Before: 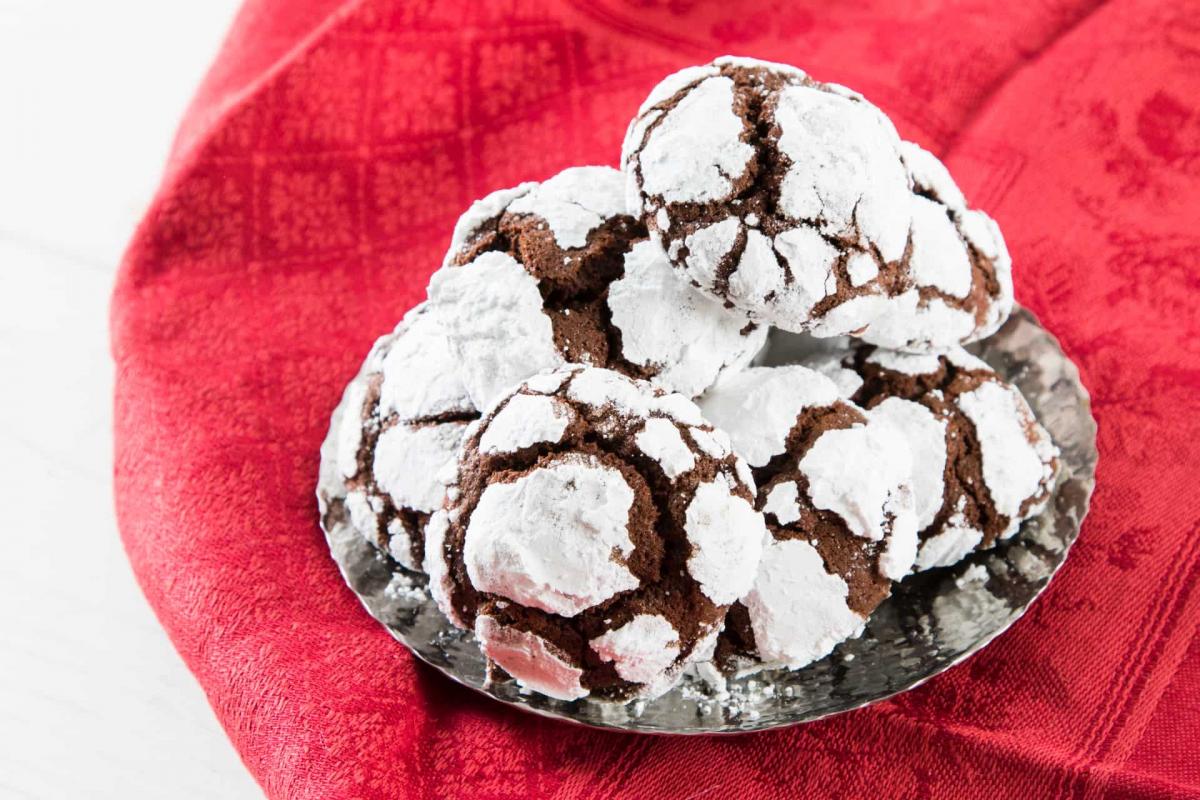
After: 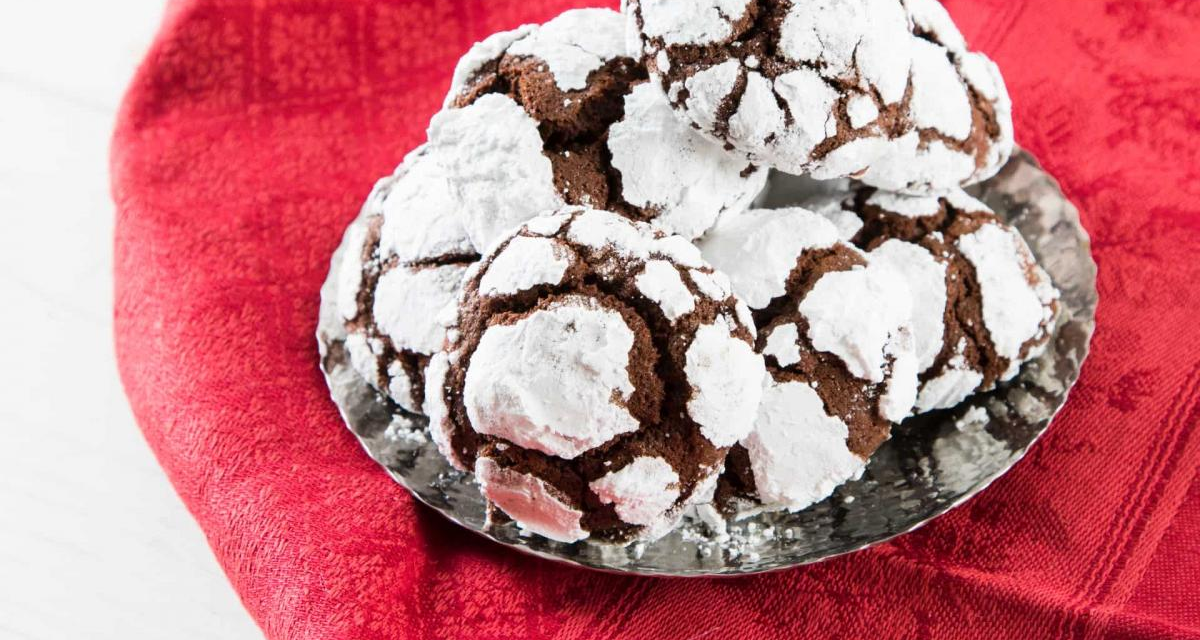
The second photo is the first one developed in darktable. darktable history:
crop and rotate: top 19.998%
white balance: red 1, blue 1
